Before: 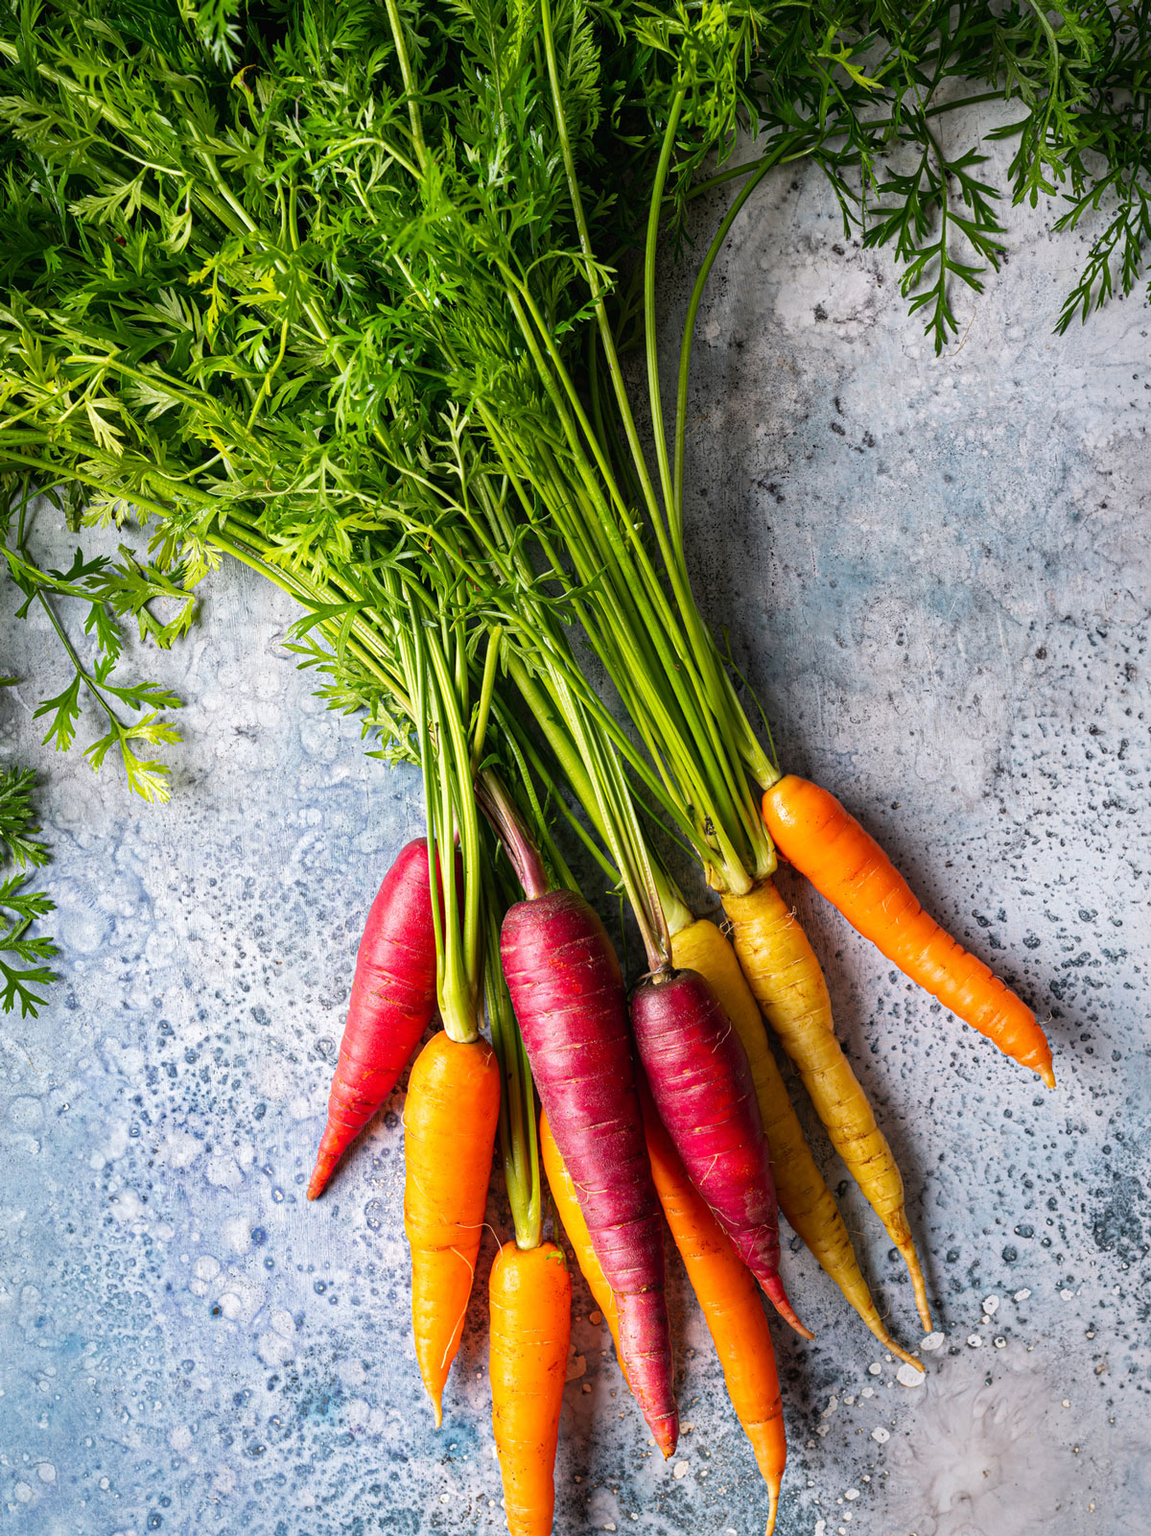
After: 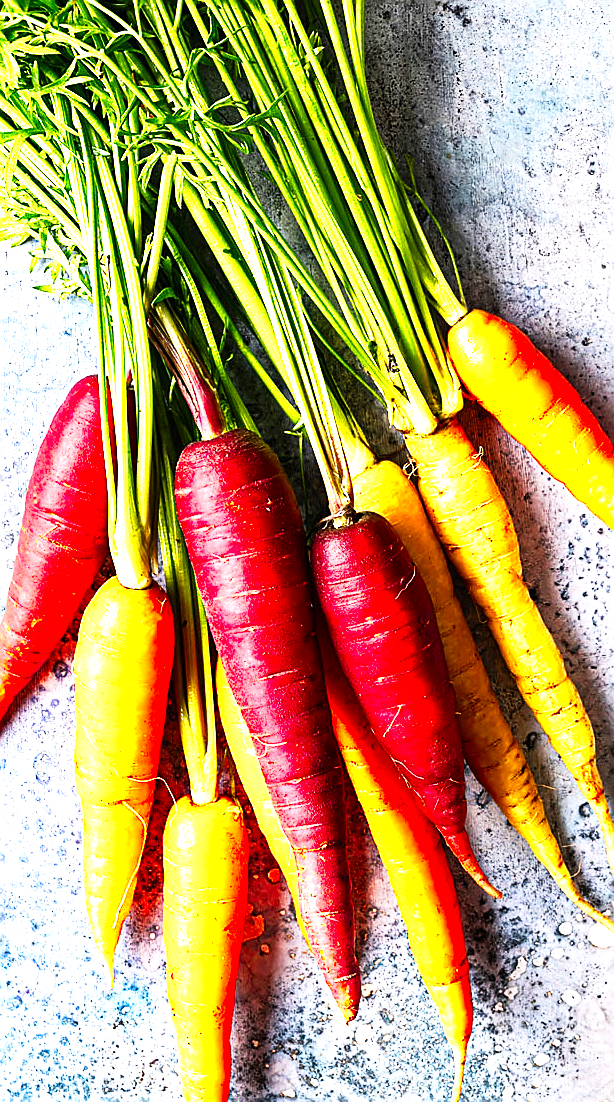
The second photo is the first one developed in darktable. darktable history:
color zones: curves: ch0 [(0.004, 0.305) (0.261, 0.623) (0.389, 0.399) (0.708, 0.571) (0.947, 0.34)]; ch1 [(0.025, 0.645) (0.229, 0.584) (0.326, 0.551) (0.484, 0.262) (0.757, 0.643)]
sharpen: radius 1.385, amount 1.246, threshold 0.678
tone curve: curves: ch0 [(0, 0) (0.137, 0.063) (0.255, 0.176) (0.502, 0.502) (0.749, 0.839) (1, 1)], preserve colors none
crop and rotate: left 28.955%, top 31.148%, right 19.825%
exposure: exposure 1.068 EV, compensate highlight preservation false
